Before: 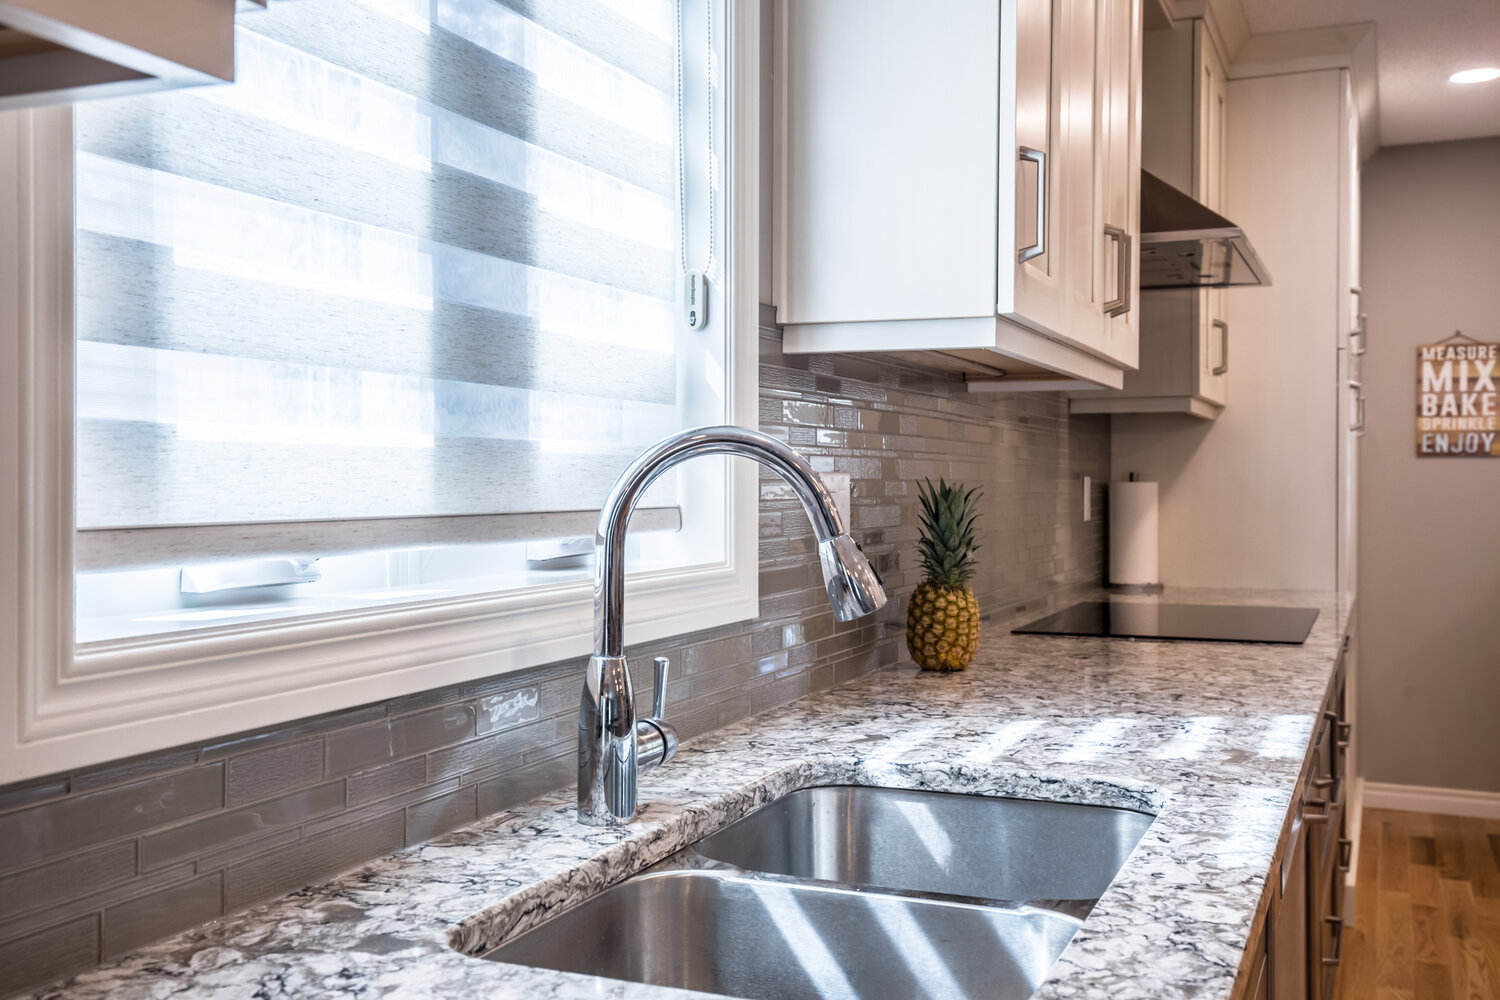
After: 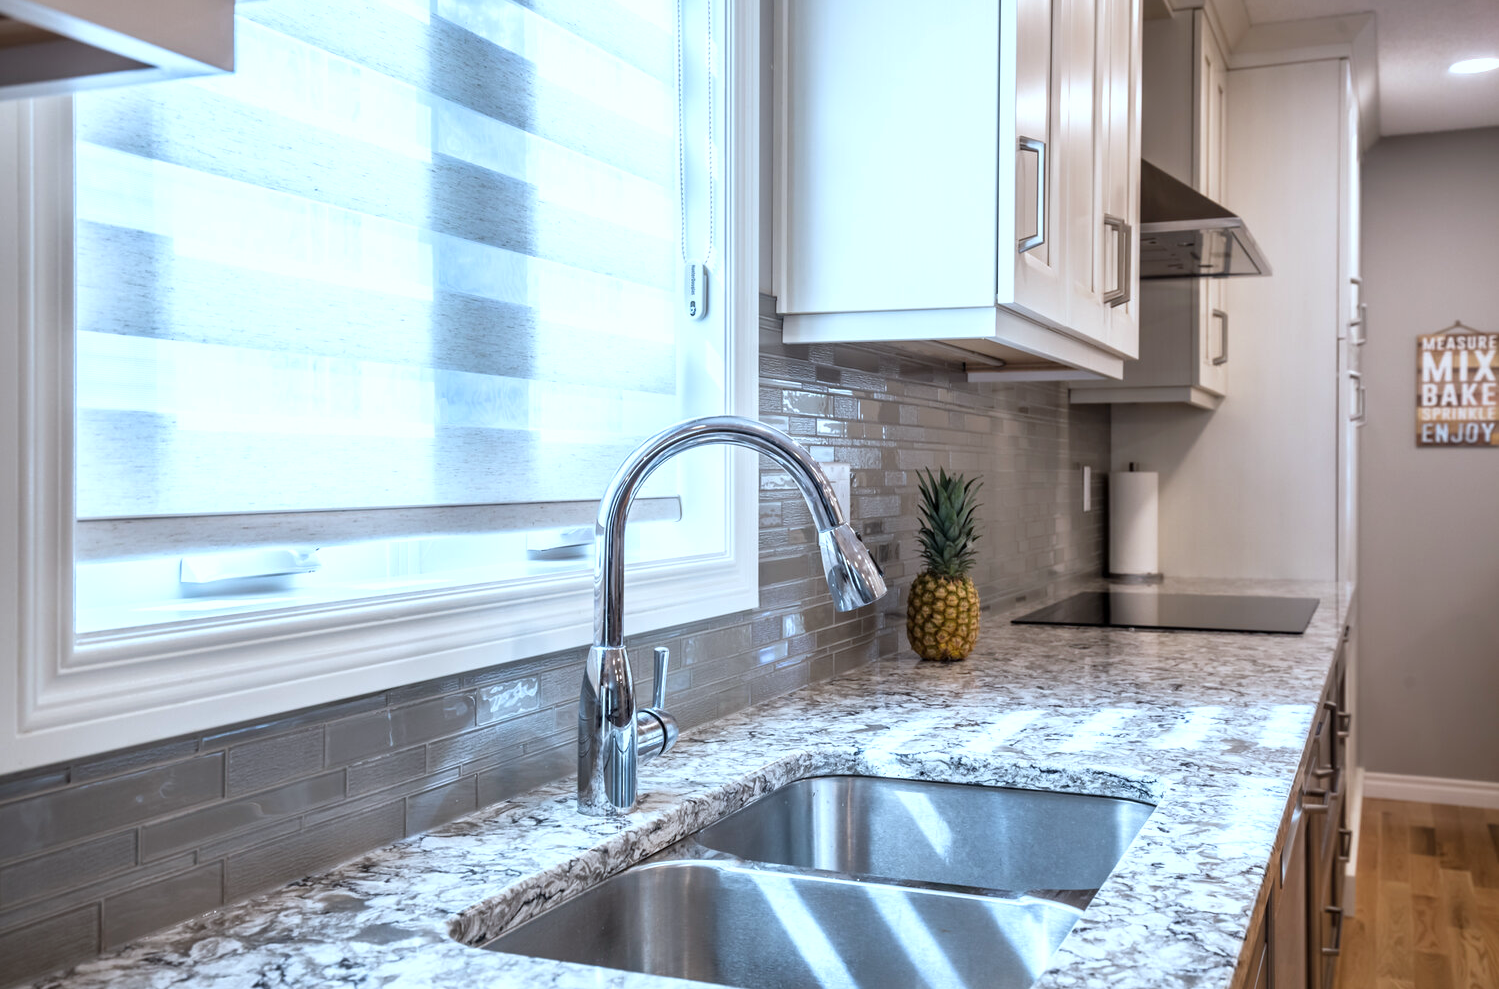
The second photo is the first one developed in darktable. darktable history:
exposure: exposure 0.207 EV, compensate highlight preservation false
color calibration: illuminant F (fluorescent), F source F9 (Cool White Deluxe 4150 K) – high CRI, x 0.374, y 0.373, temperature 4158.34 K
crop: top 1.049%, right 0.001%
